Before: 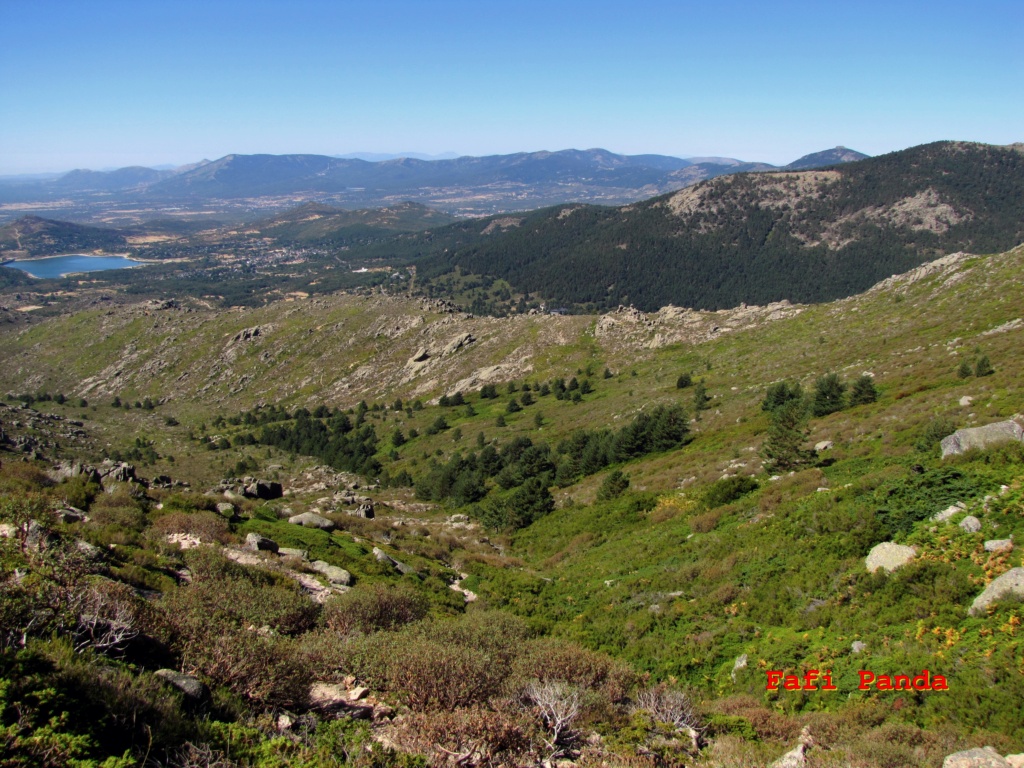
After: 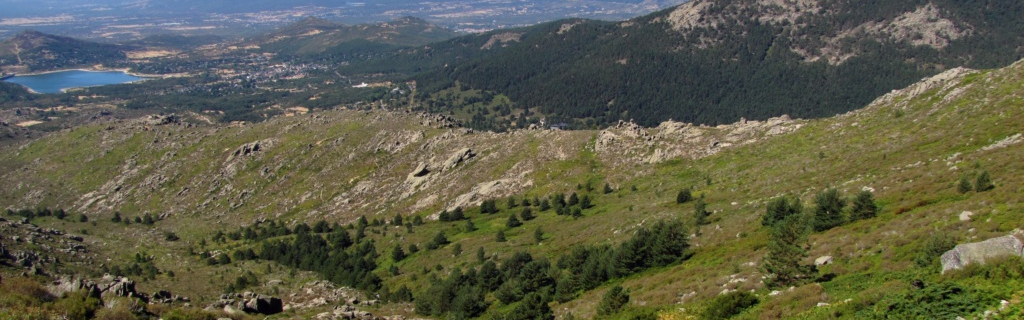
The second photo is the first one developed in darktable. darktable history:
crop and rotate: top 24.203%, bottom 34.017%
